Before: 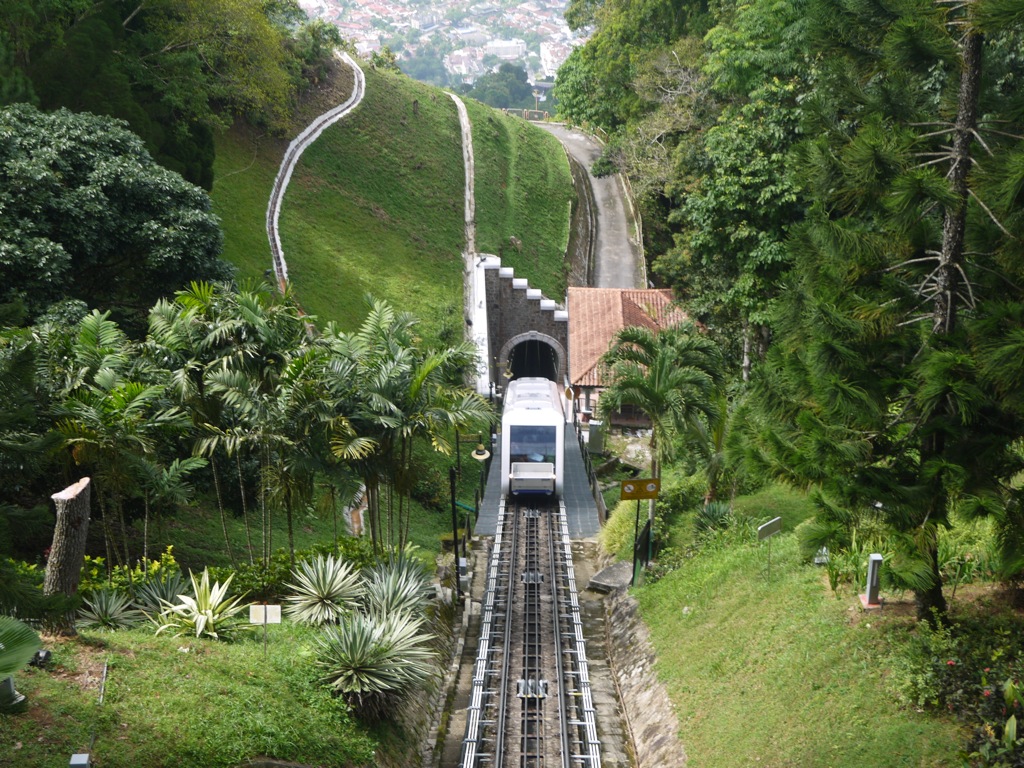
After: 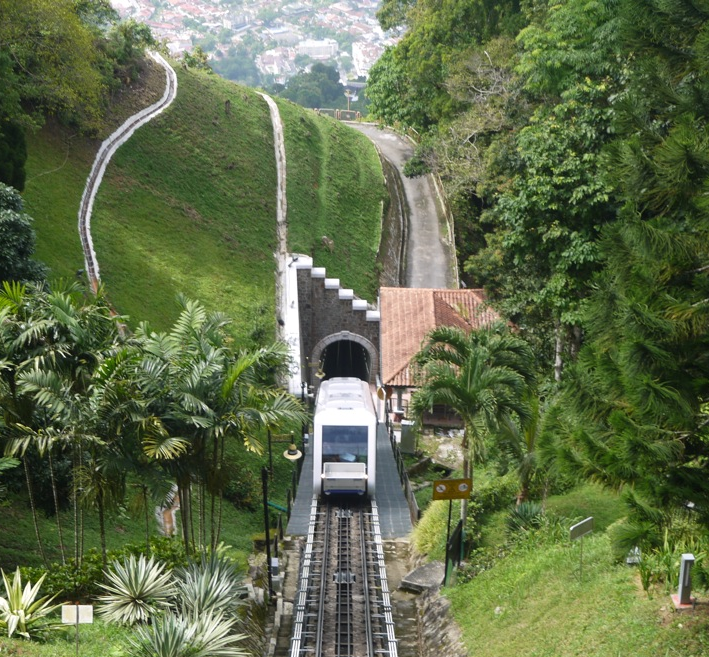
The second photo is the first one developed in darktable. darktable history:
tone equalizer: on, module defaults
crop: left 18.434%, right 12.285%, bottom 14.435%
